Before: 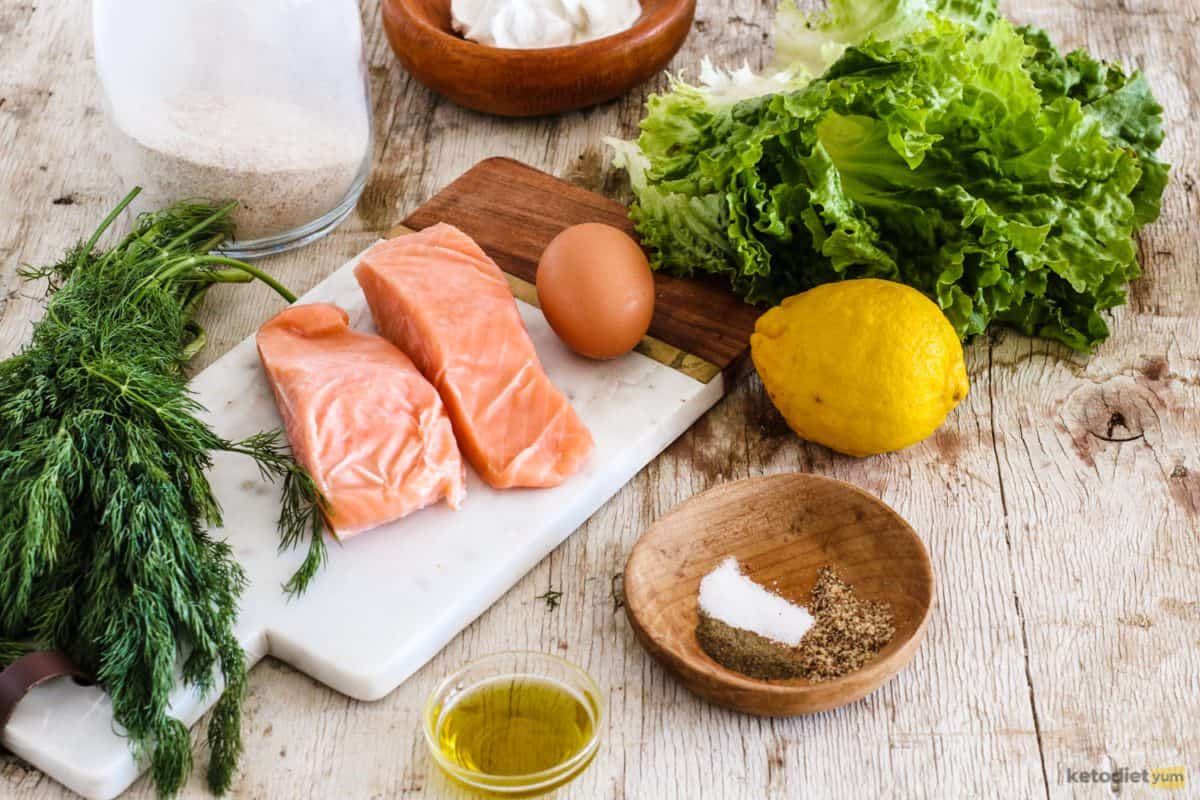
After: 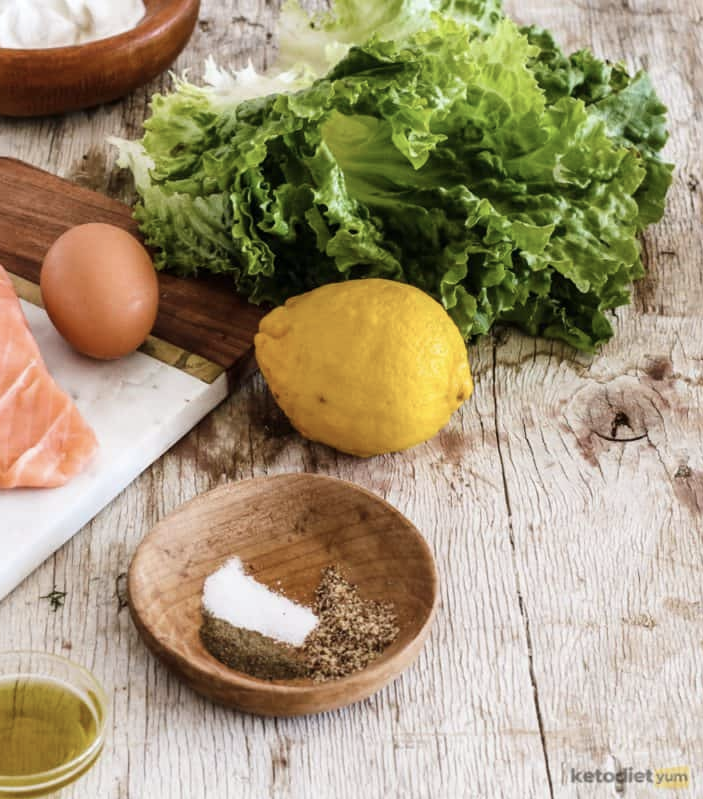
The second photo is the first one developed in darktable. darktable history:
crop: left 41.402%
contrast brightness saturation: contrast 0.06, brightness -0.01, saturation -0.23
